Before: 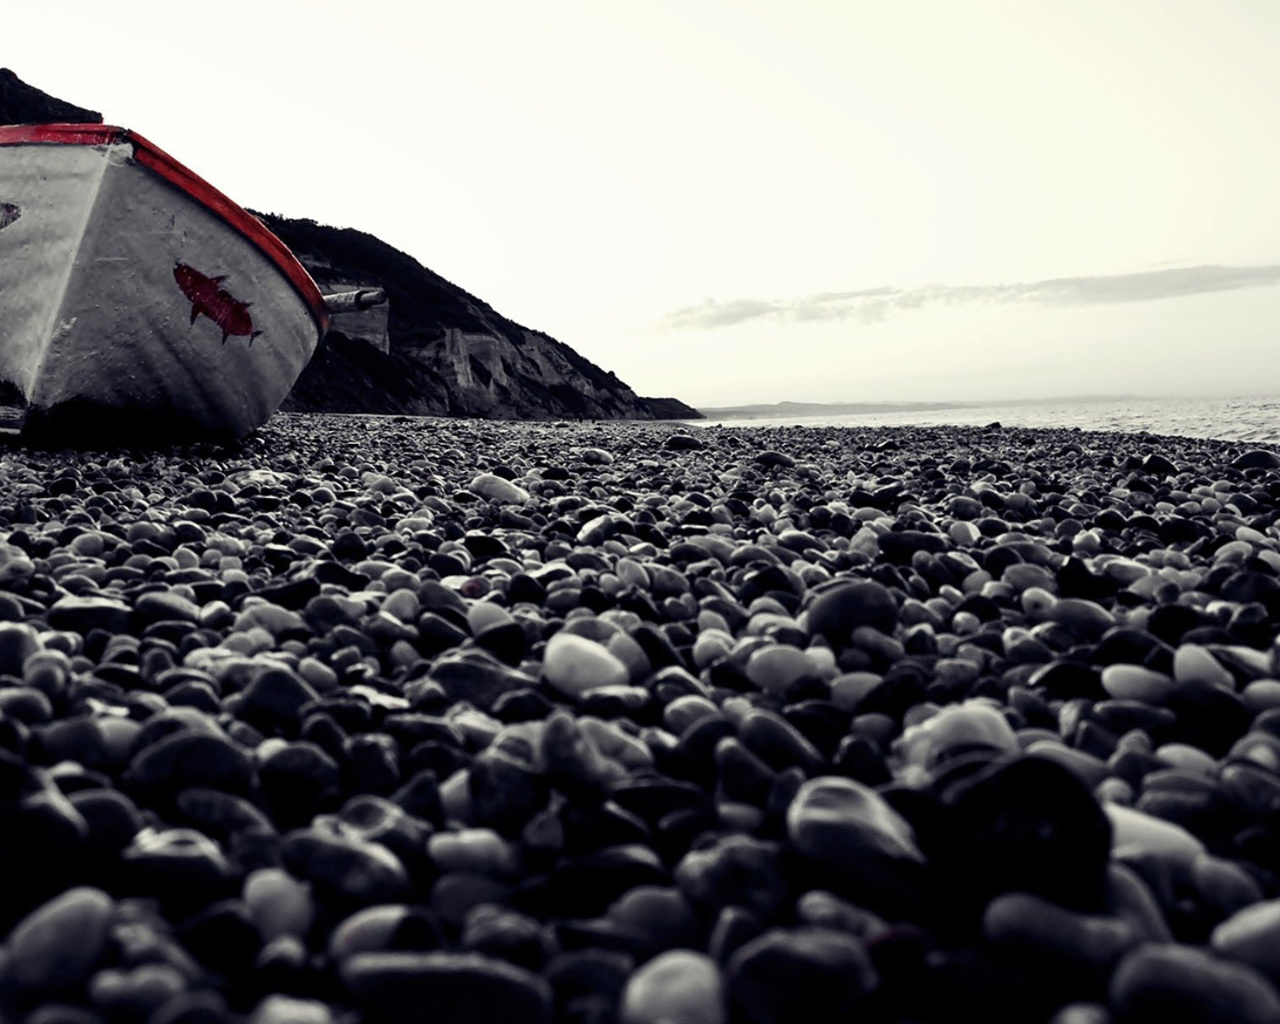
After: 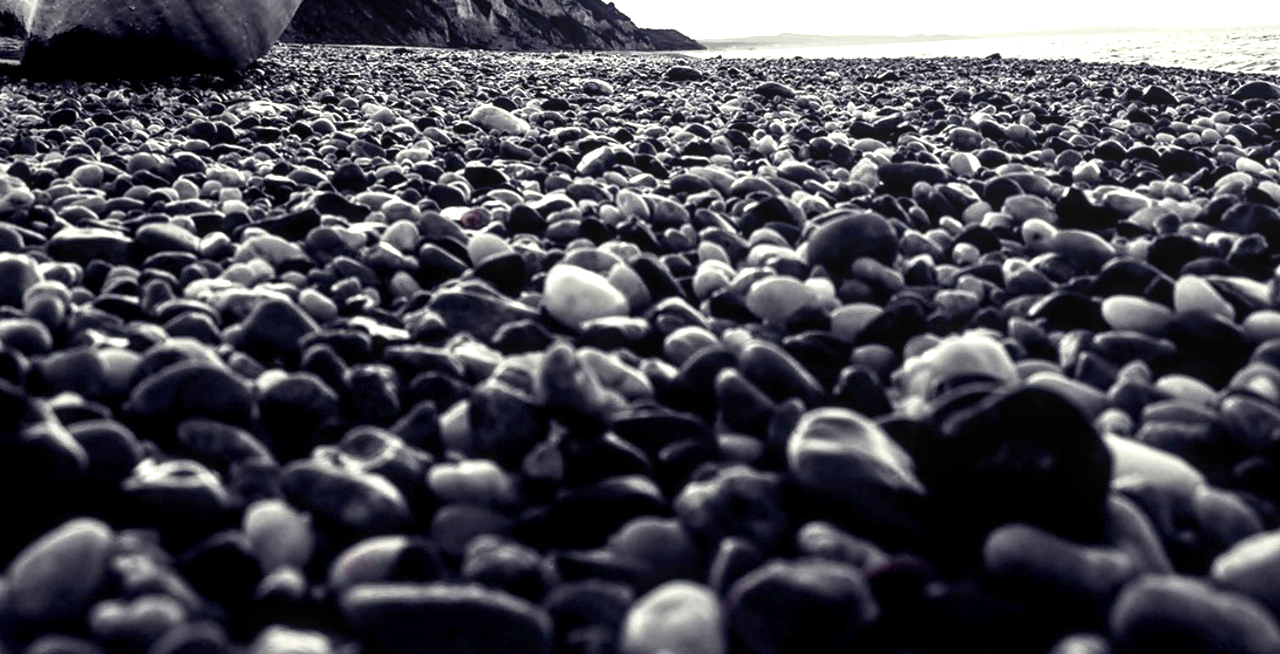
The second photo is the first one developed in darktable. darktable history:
crop and rotate: top 36.054%
exposure: black level correction 0, exposure 0.837 EV, compensate highlight preservation false
local contrast: detail 130%
shadows and highlights: shadows 0.857, highlights 39.52, highlights color adjustment 73.49%
